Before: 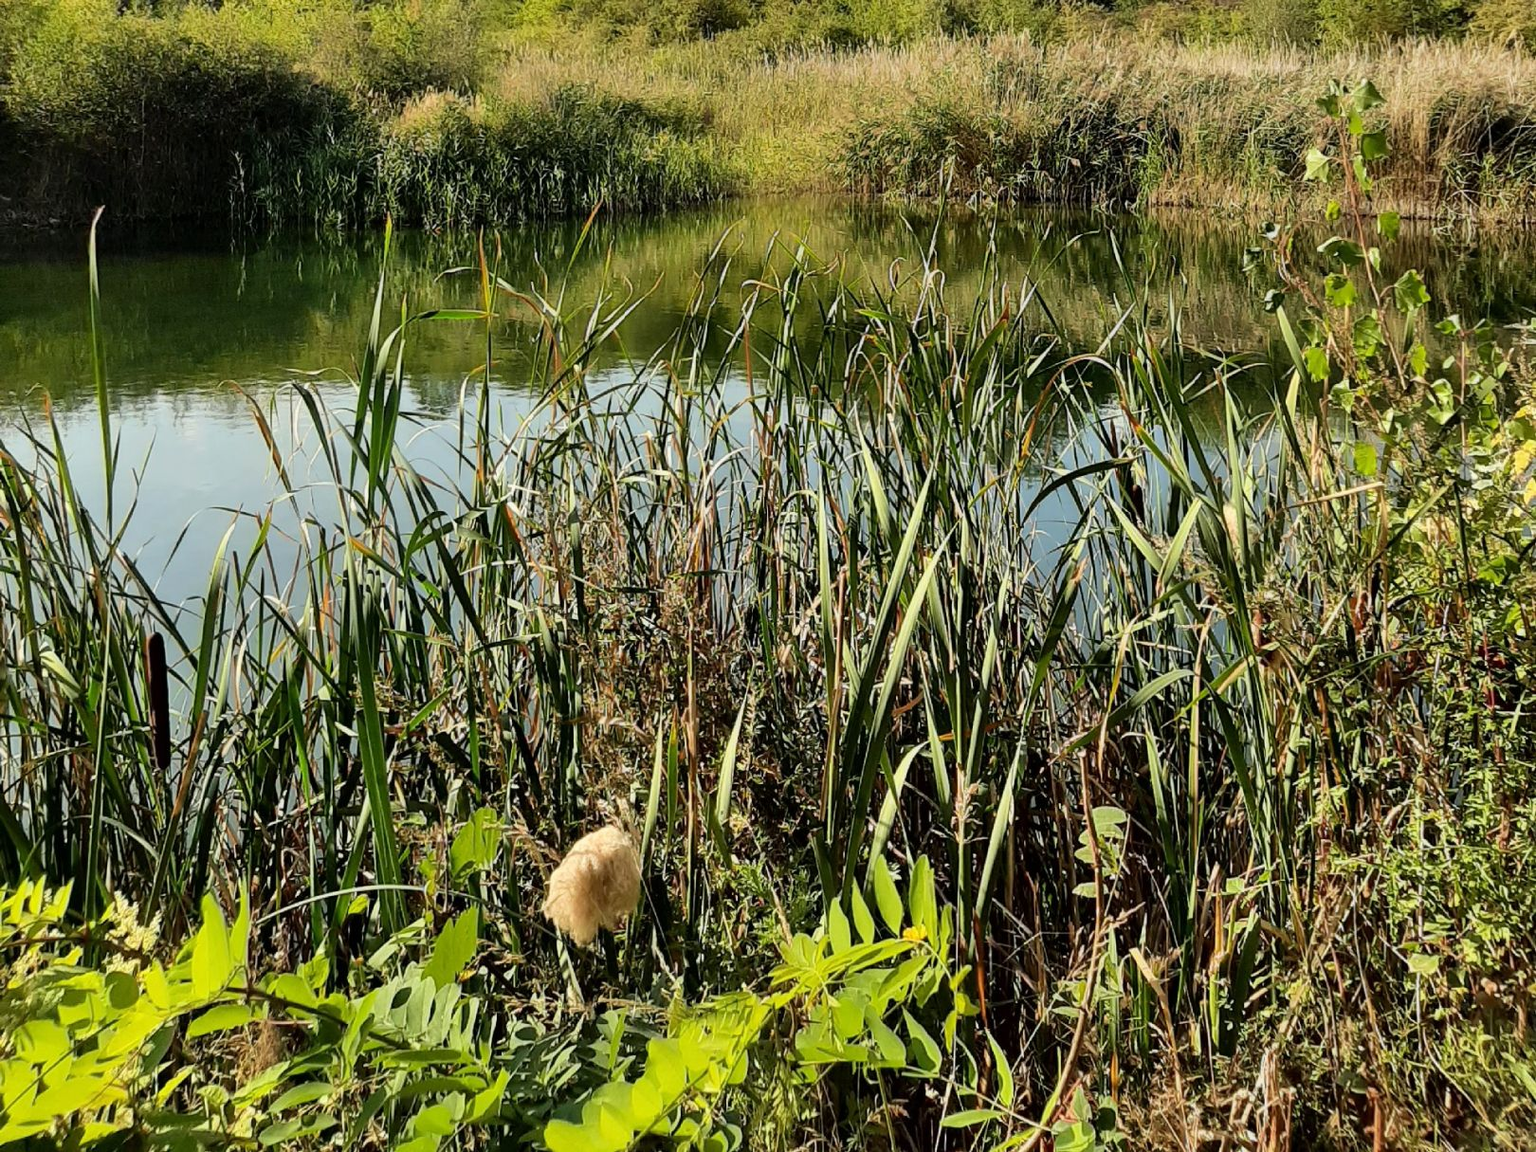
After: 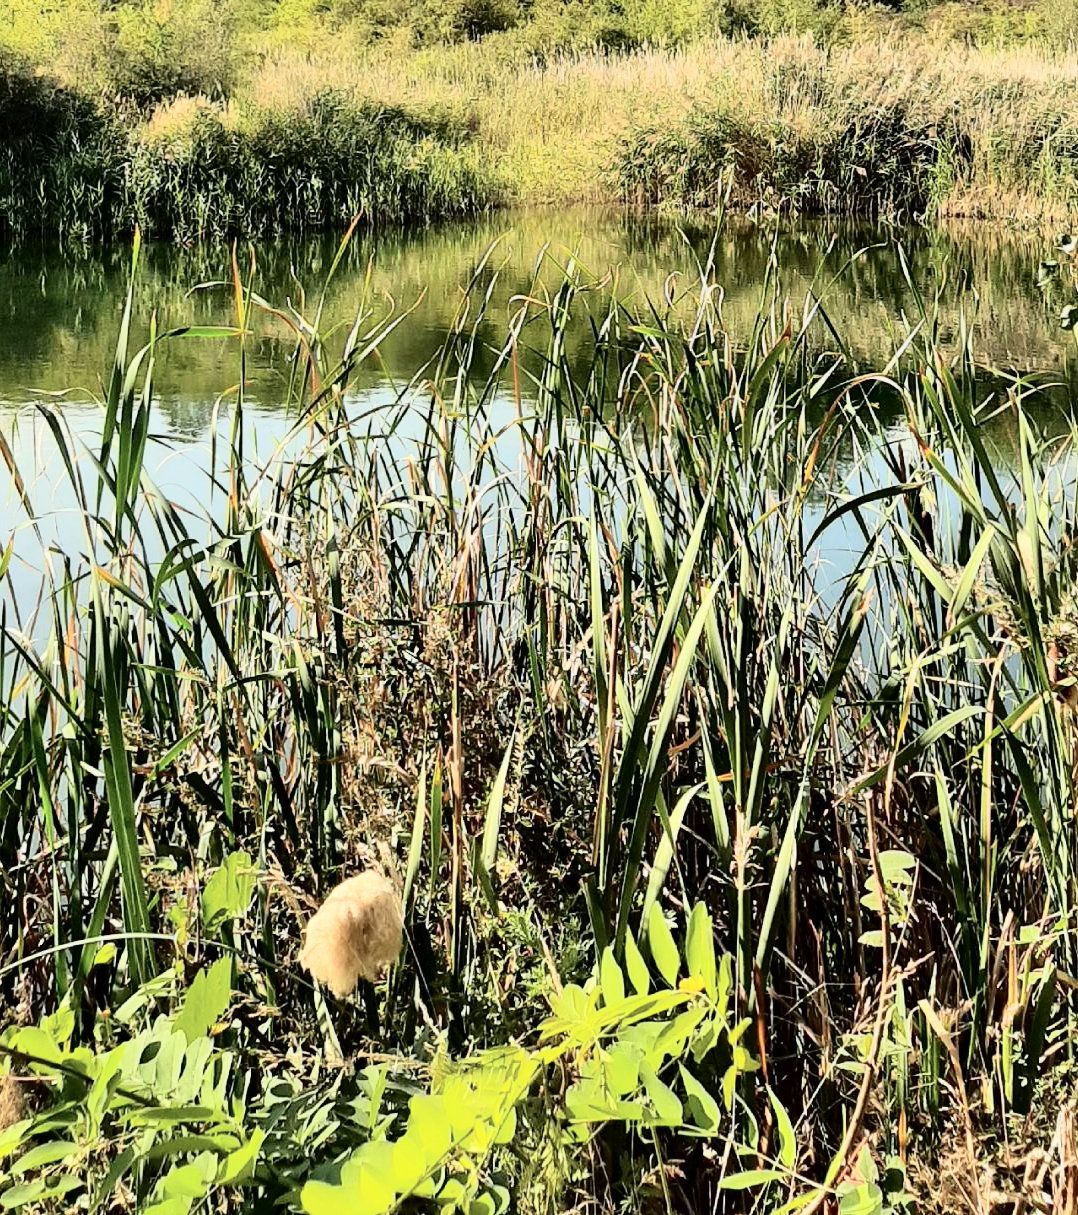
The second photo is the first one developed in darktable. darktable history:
crop: left 16.899%, right 16.556%
tone curve: curves: ch0 [(0, 0) (0.003, 0.002) (0.011, 0.008) (0.025, 0.019) (0.044, 0.034) (0.069, 0.053) (0.1, 0.079) (0.136, 0.127) (0.177, 0.191) (0.224, 0.274) (0.277, 0.367) (0.335, 0.465) (0.399, 0.552) (0.468, 0.643) (0.543, 0.737) (0.623, 0.82) (0.709, 0.891) (0.801, 0.928) (0.898, 0.963) (1, 1)], color space Lab, independent channels, preserve colors none
